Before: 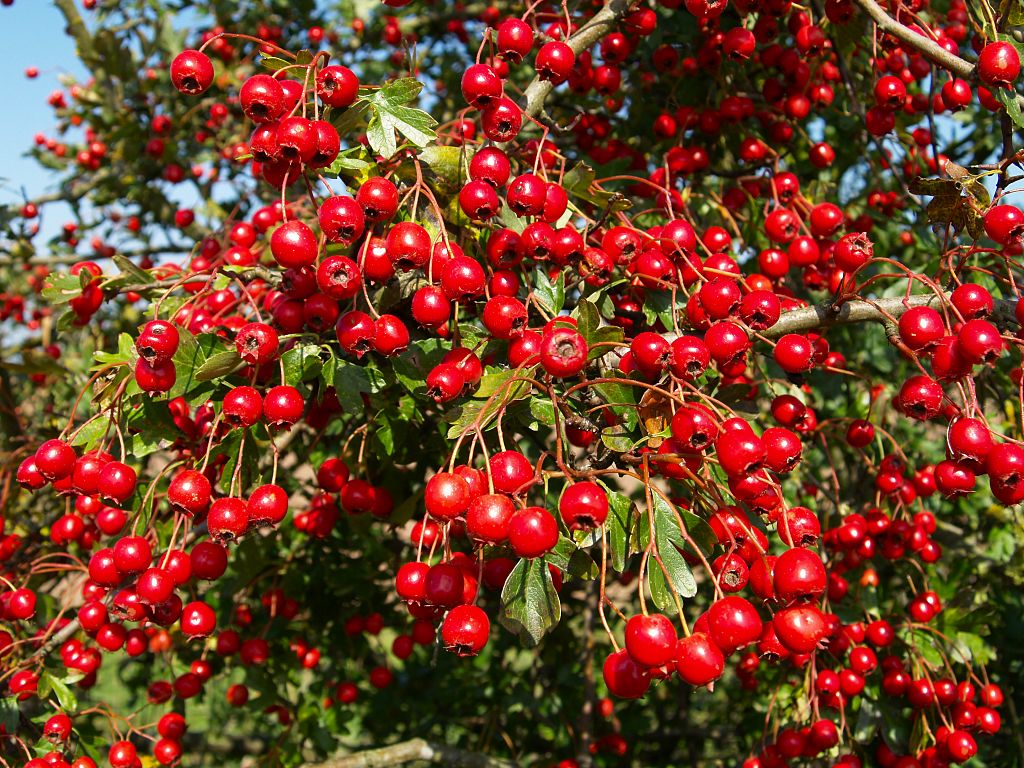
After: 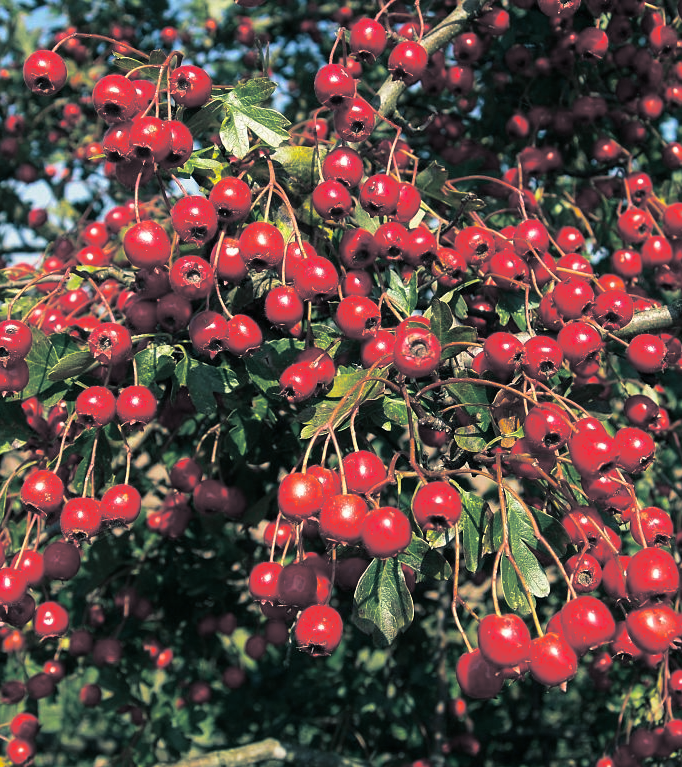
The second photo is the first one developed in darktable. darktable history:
crop and rotate: left 14.385%, right 18.948%
split-toning: shadows › hue 205.2°, shadows › saturation 0.43, highlights › hue 54°, highlights › saturation 0.54
